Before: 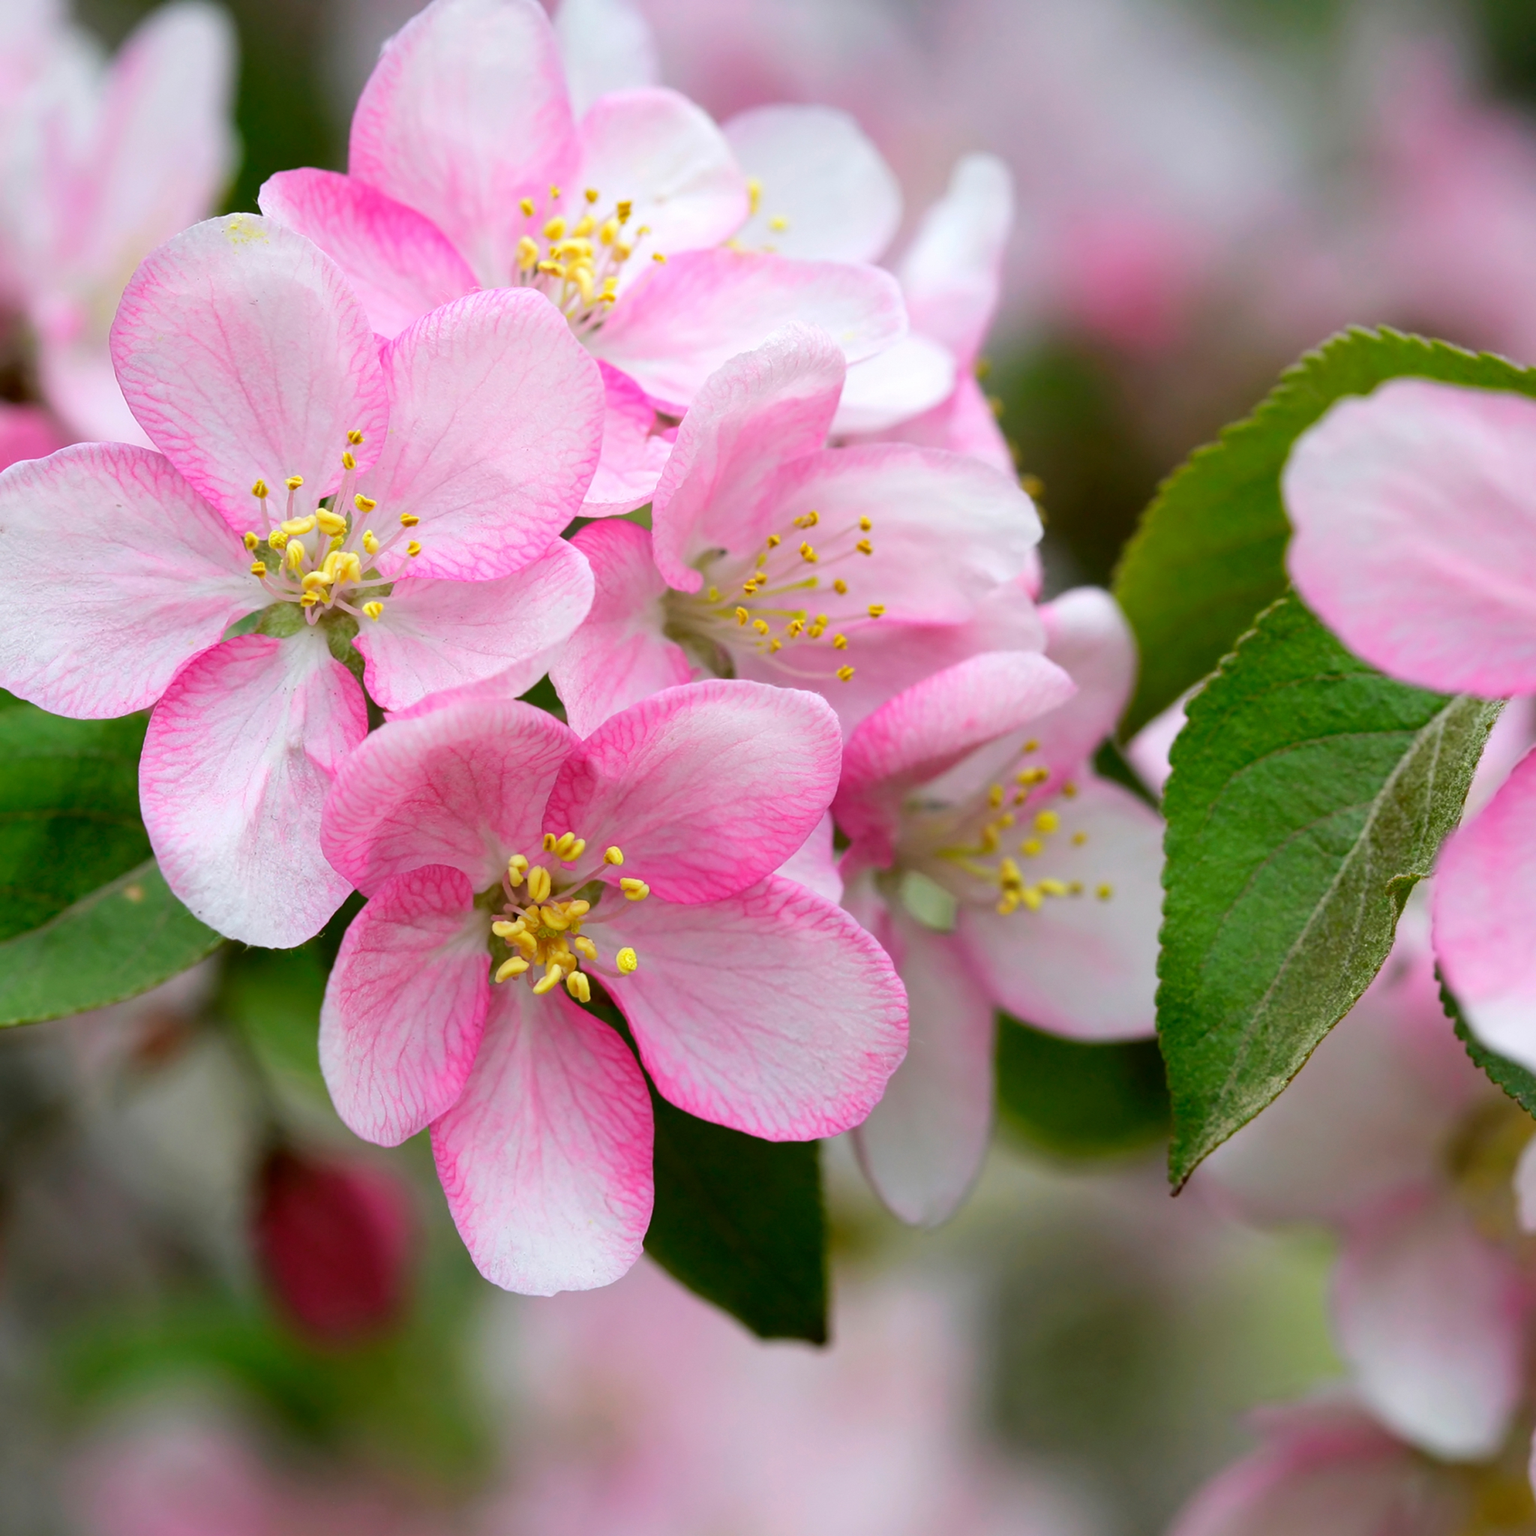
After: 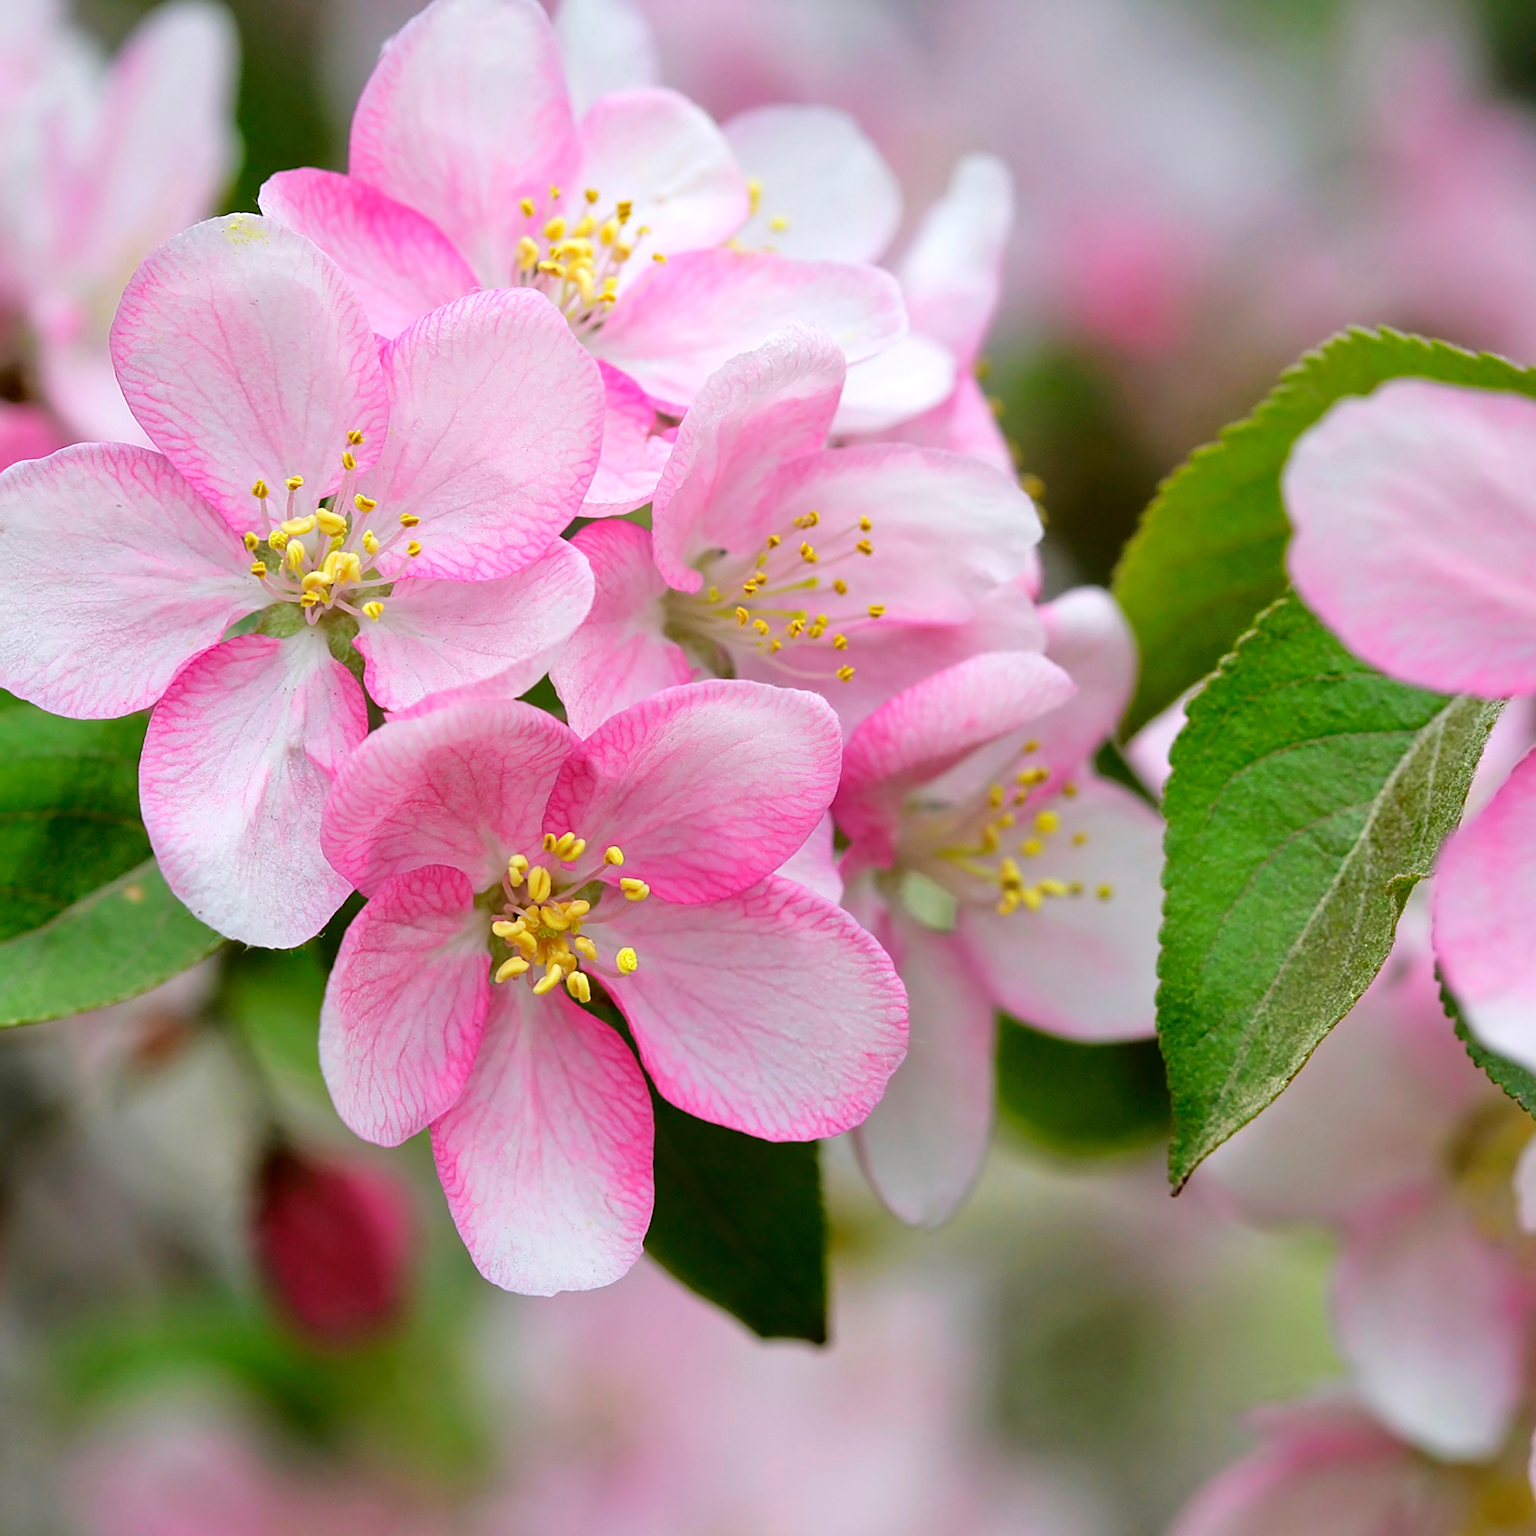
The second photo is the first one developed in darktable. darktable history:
tone equalizer: -8 EV 0.001 EV, -7 EV -0.004 EV, -6 EV 0.009 EV, -5 EV 0.032 EV, -4 EV 0.276 EV, -3 EV 0.644 EV, -2 EV 0.584 EV, -1 EV 0.187 EV, +0 EV 0.024 EV
sharpen: on, module defaults
